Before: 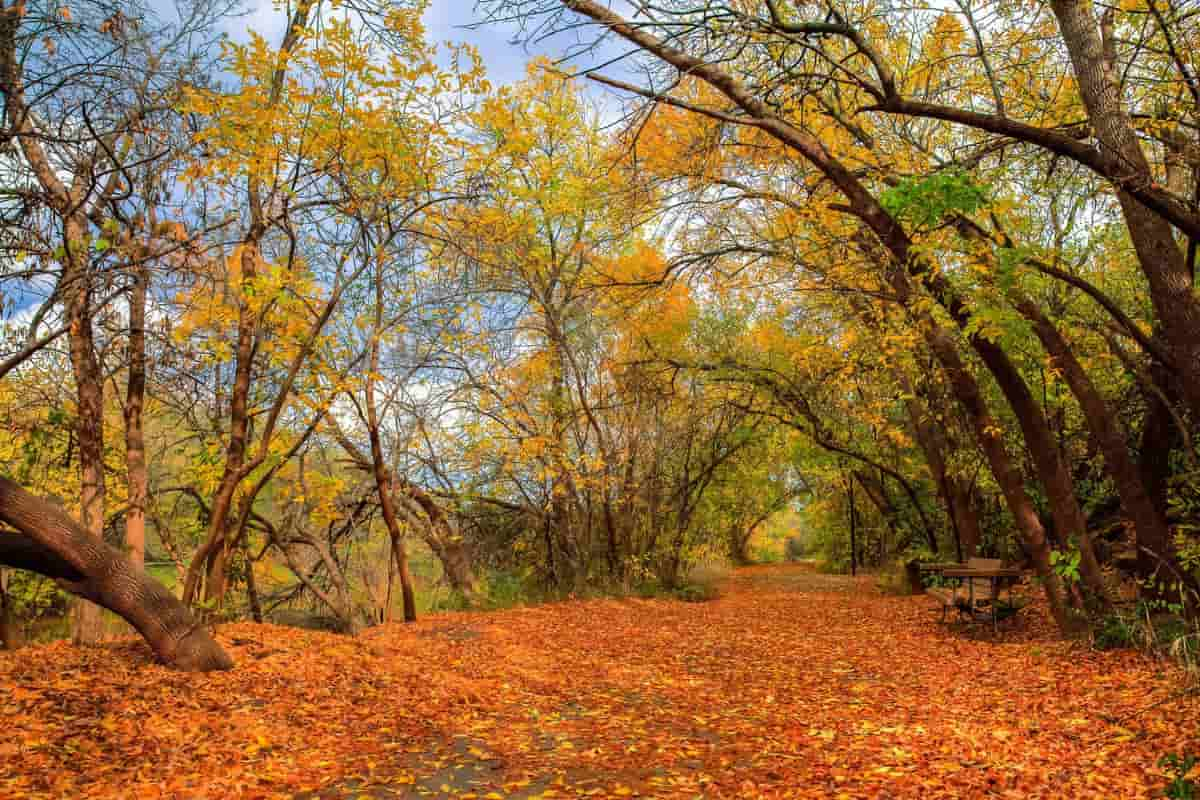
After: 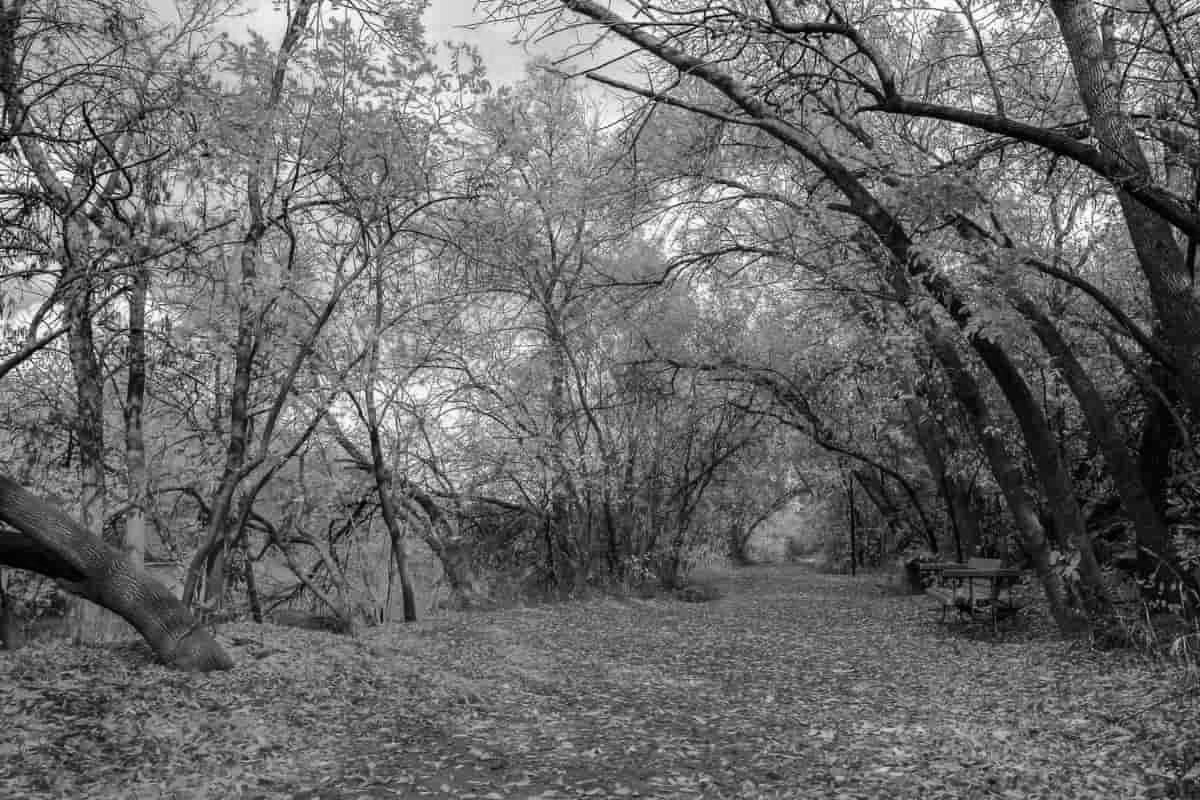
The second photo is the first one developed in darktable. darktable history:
color calibration: output gray [0.21, 0.42, 0.37, 0], illuminant as shot in camera, x 0.358, y 0.373, temperature 4628.91 K
